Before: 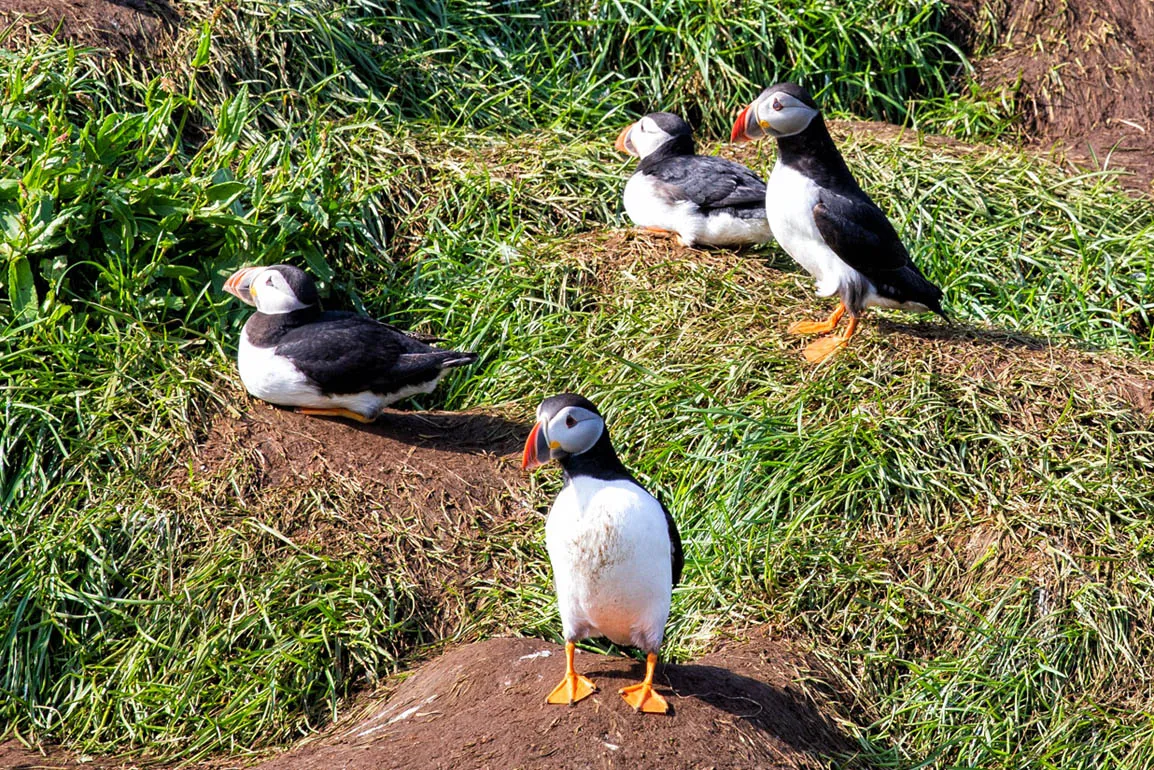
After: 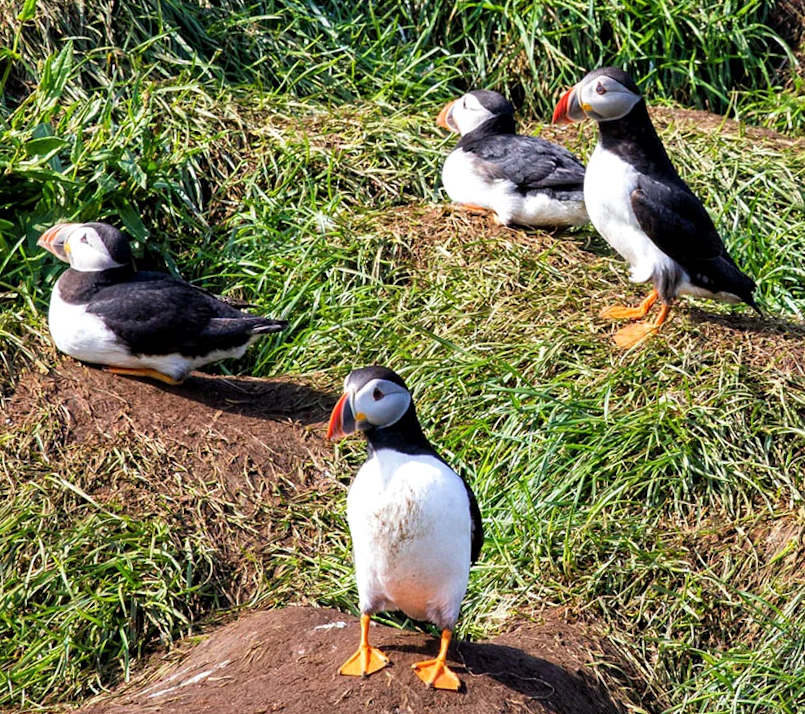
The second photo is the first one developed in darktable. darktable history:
local contrast: mode bilateral grid, contrast 21, coarseness 51, detail 119%, midtone range 0.2
crop and rotate: angle -2.97°, left 14.065%, top 0.015%, right 10.827%, bottom 0.093%
